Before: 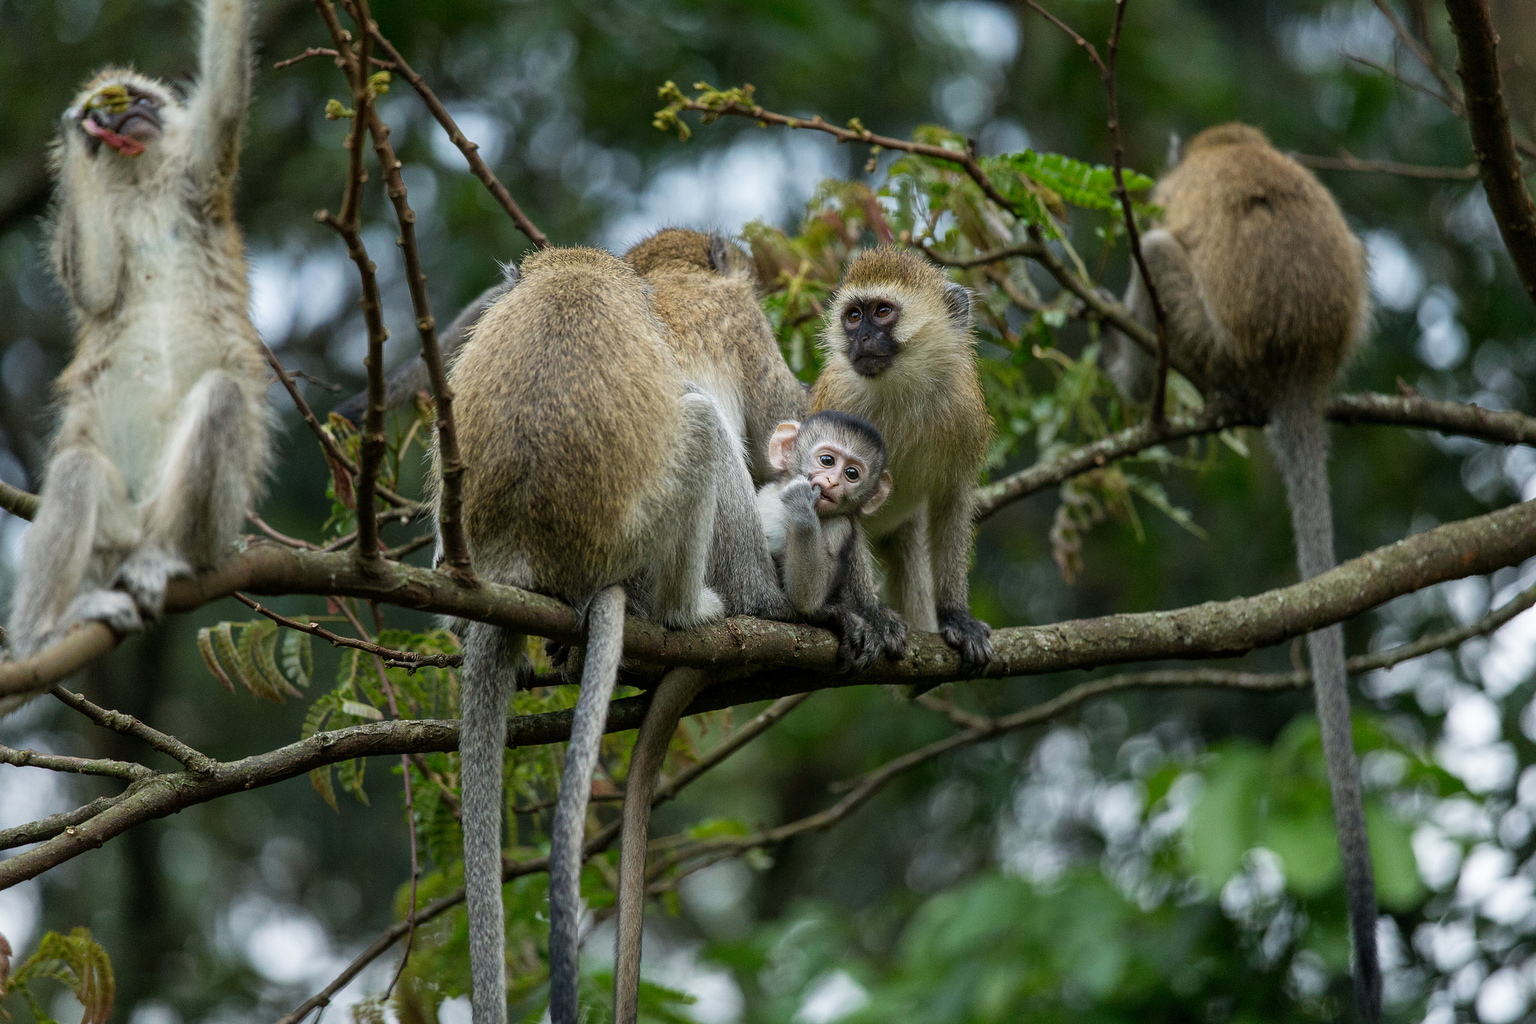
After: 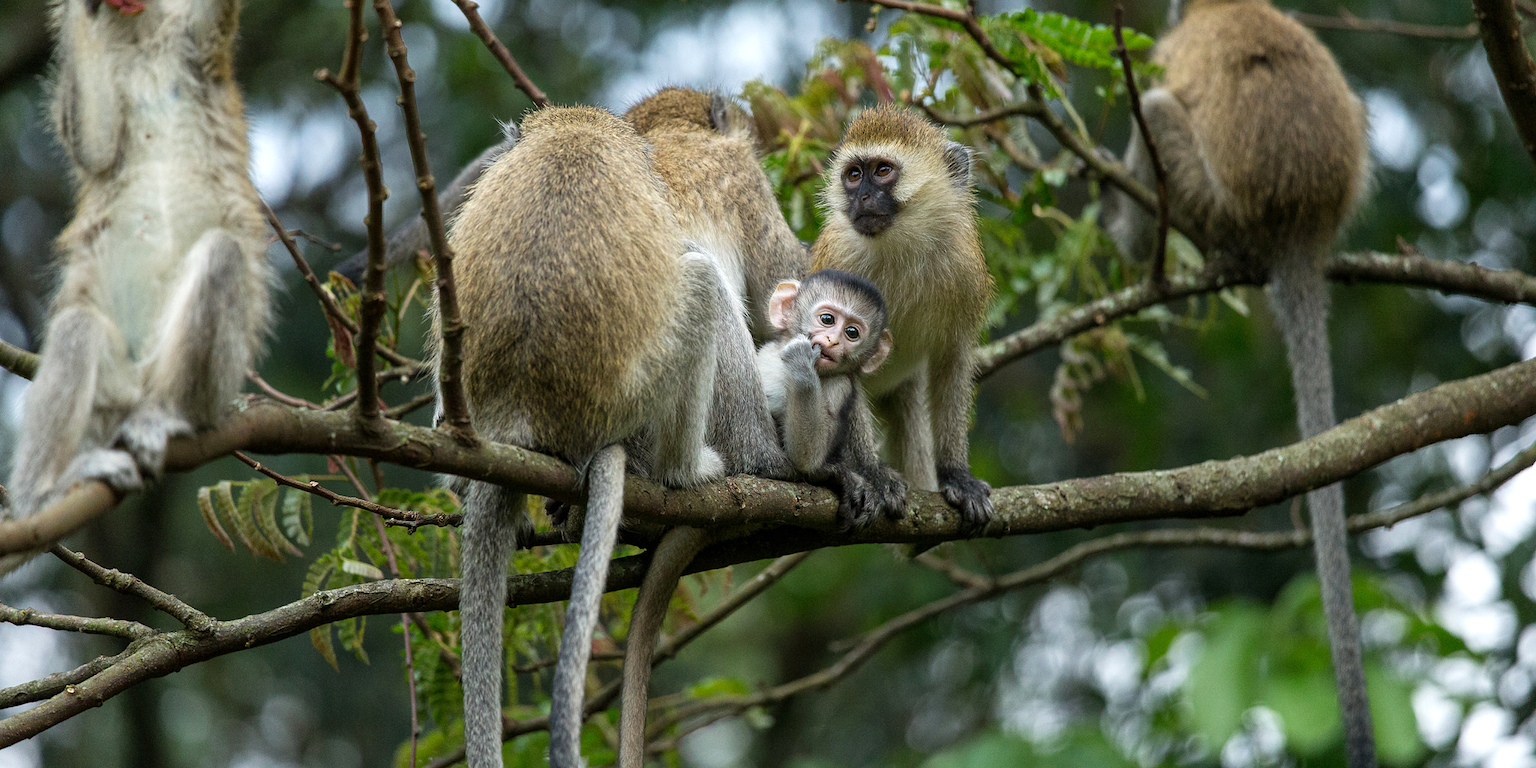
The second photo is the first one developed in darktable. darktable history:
crop: top 13.843%, bottom 11.053%
exposure: exposure 0.3 EV, compensate exposure bias true, compensate highlight preservation false
